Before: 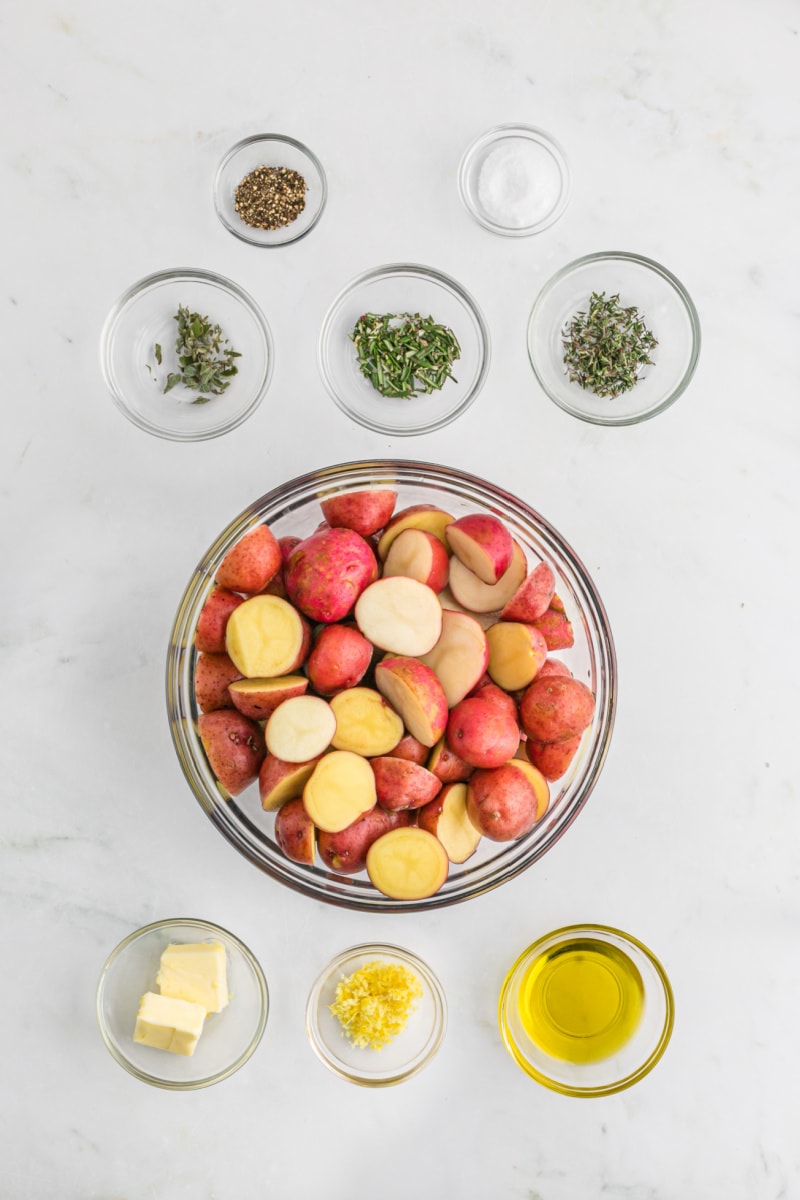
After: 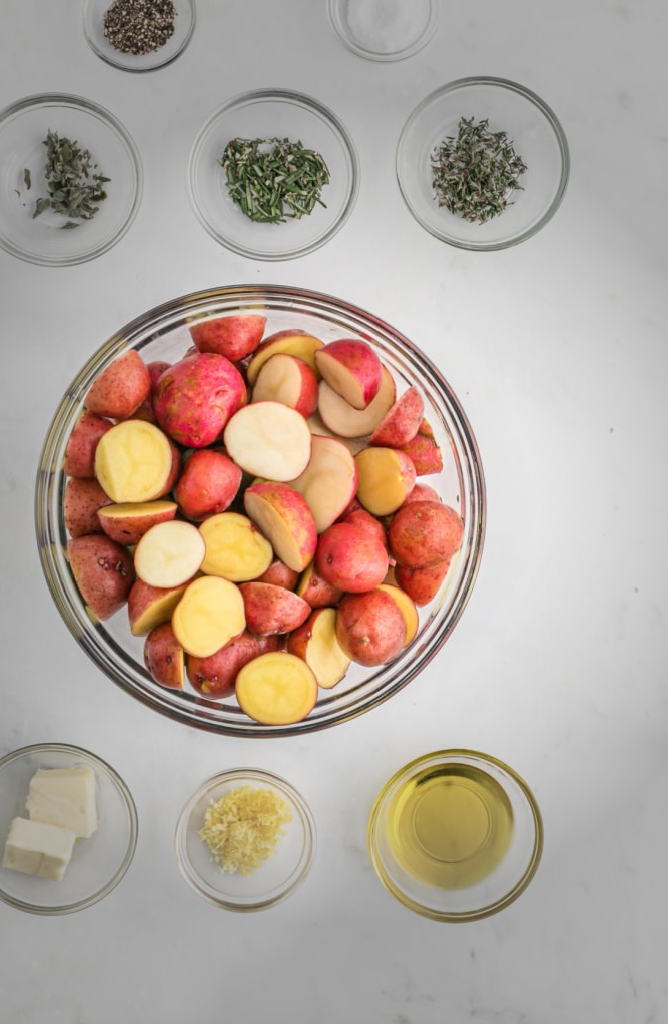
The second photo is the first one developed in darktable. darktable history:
crop: left 16.382%, top 14.646%
vignetting: fall-off start 39.91%, fall-off radius 40.93%, unbound false
